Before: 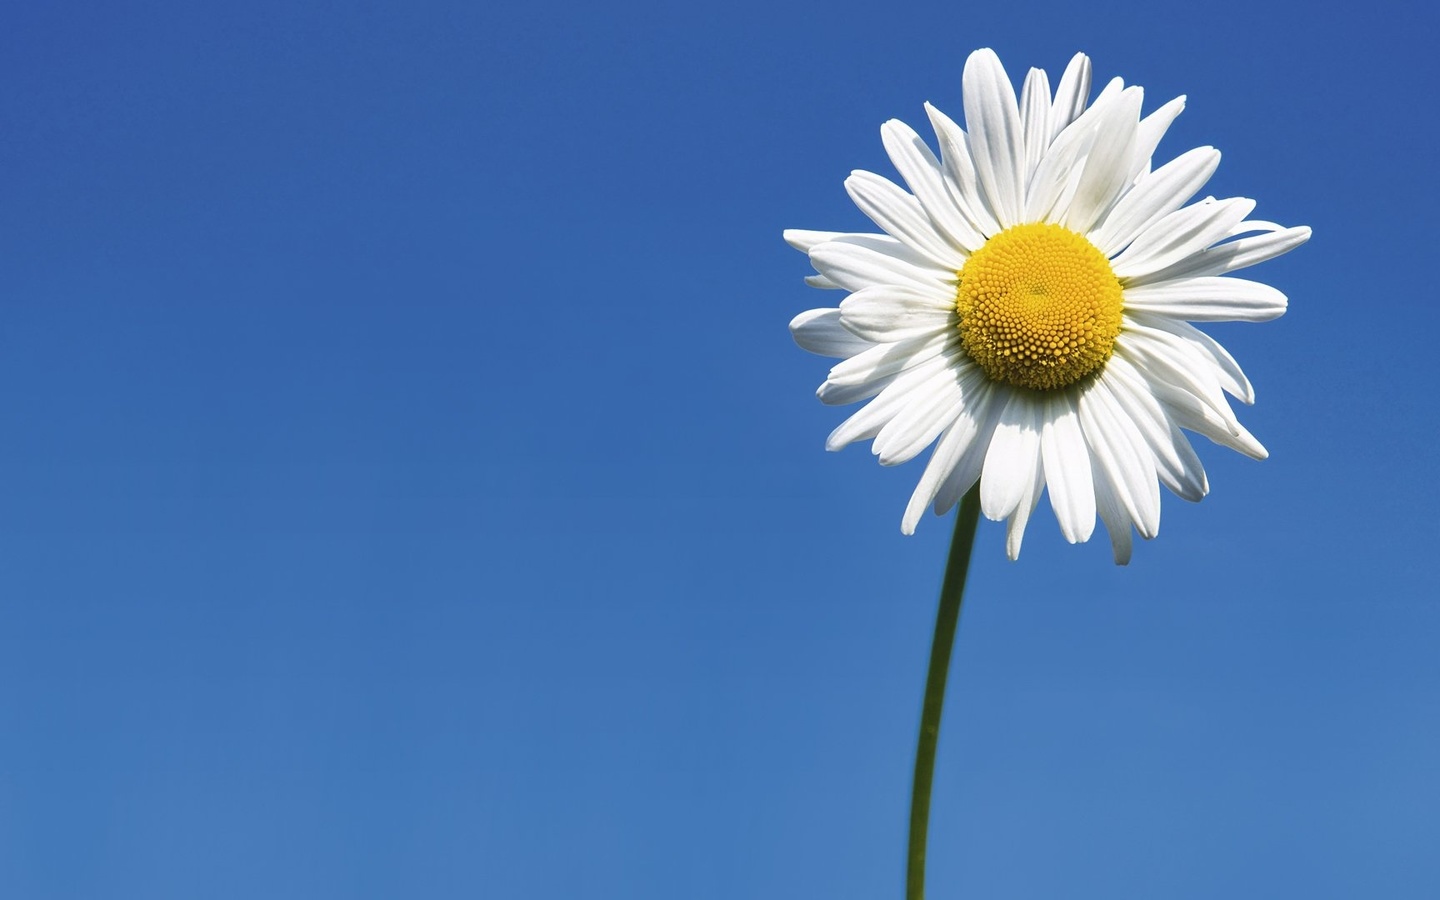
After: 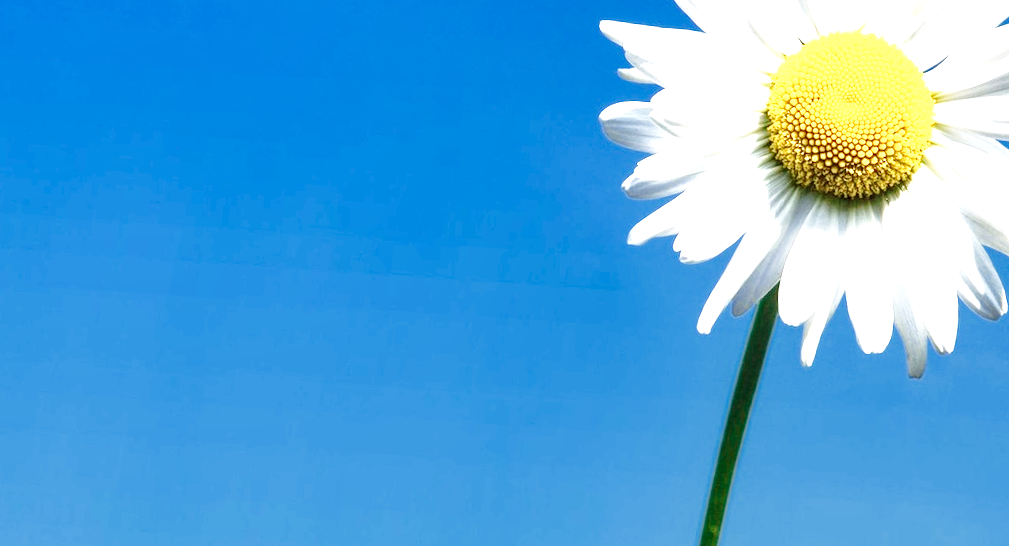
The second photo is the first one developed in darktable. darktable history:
crop and rotate: angle -3.92°, left 9.879%, top 21.054%, right 12.502%, bottom 11.776%
contrast brightness saturation: contrast 0.068, brightness 0.172, saturation 0.398
base curve: curves: ch0 [(0, 0) (0.028, 0.03) (0.121, 0.232) (0.46, 0.748) (0.859, 0.968) (1, 1)], preserve colors none
color zones: curves: ch0 [(0, 0.5) (0.125, 0.4) (0.25, 0.5) (0.375, 0.4) (0.5, 0.4) (0.625, 0.35) (0.75, 0.35) (0.875, 0.5)]; ch1 [(0, 0.35) (0.125, 0.45) (0.25, 0.35) (0.375, 0.35) (0.5, 0.35) (0.625, 0.35) (0.75, 0.45) (0.875, 0.35)]; ch2 [(0, 0.6) (0.125, 0.5) (0.25, 0.5) (0.375, 0.6) (0.5, 0.6) (0.625, 0.5) (0.75, 0.5) (0.875, 0.5)]
exposure: black level correction 0, exposure 0.694 EV, compensate highlight preservation false
local contrast: highlights 2%, shadows 7%, detail 181%
